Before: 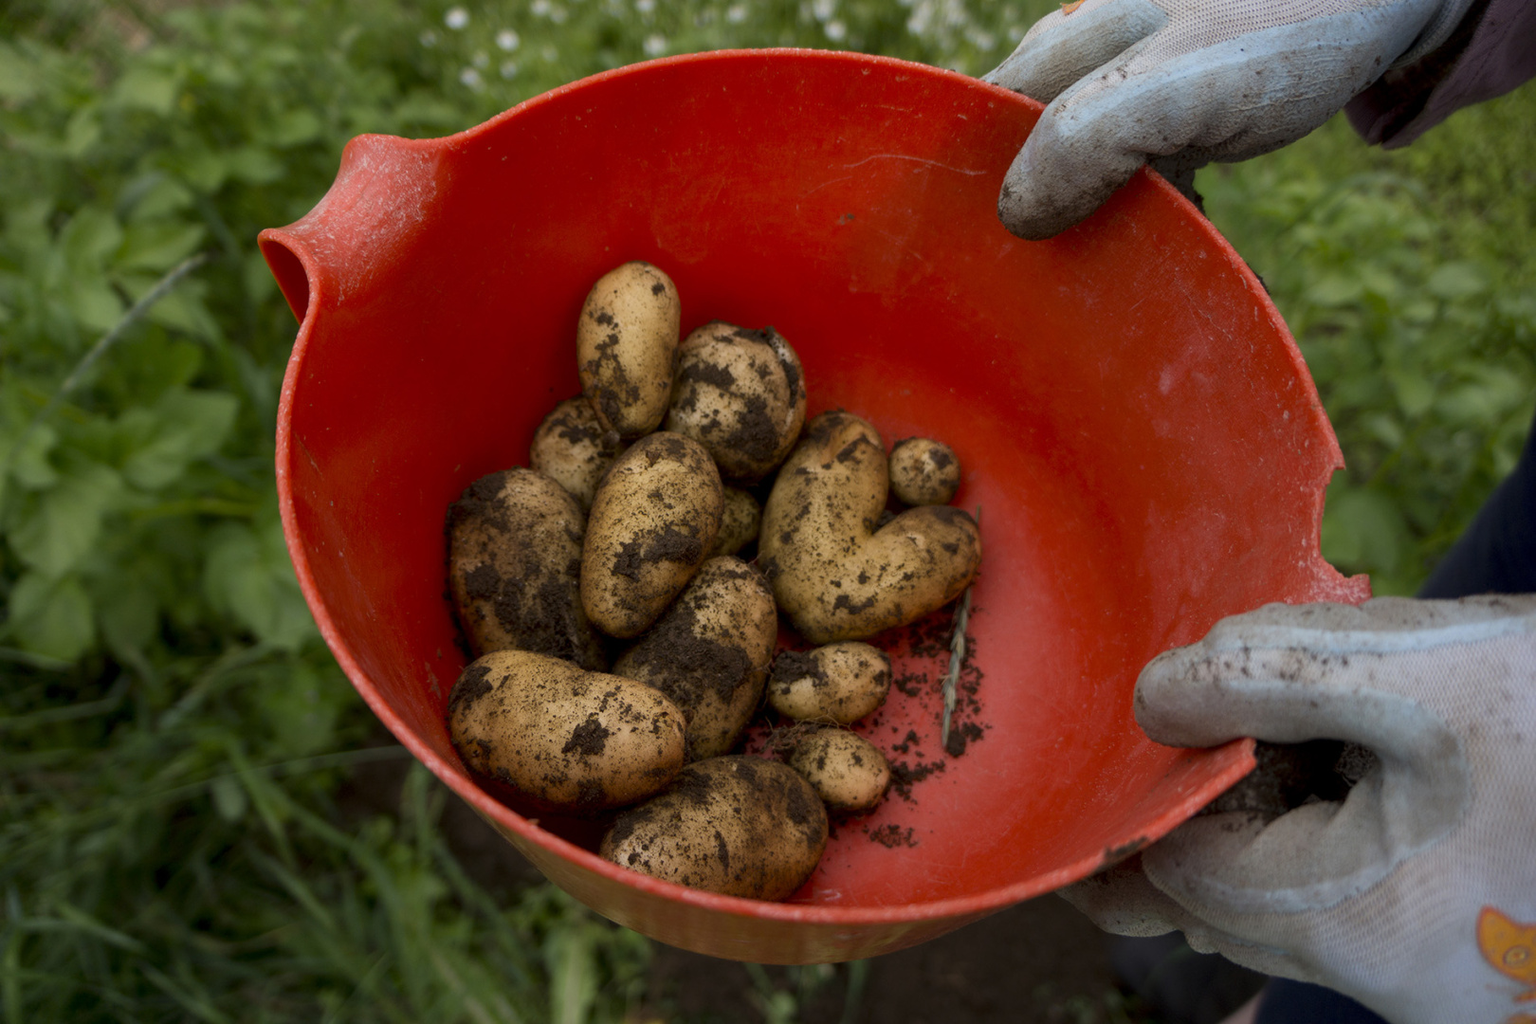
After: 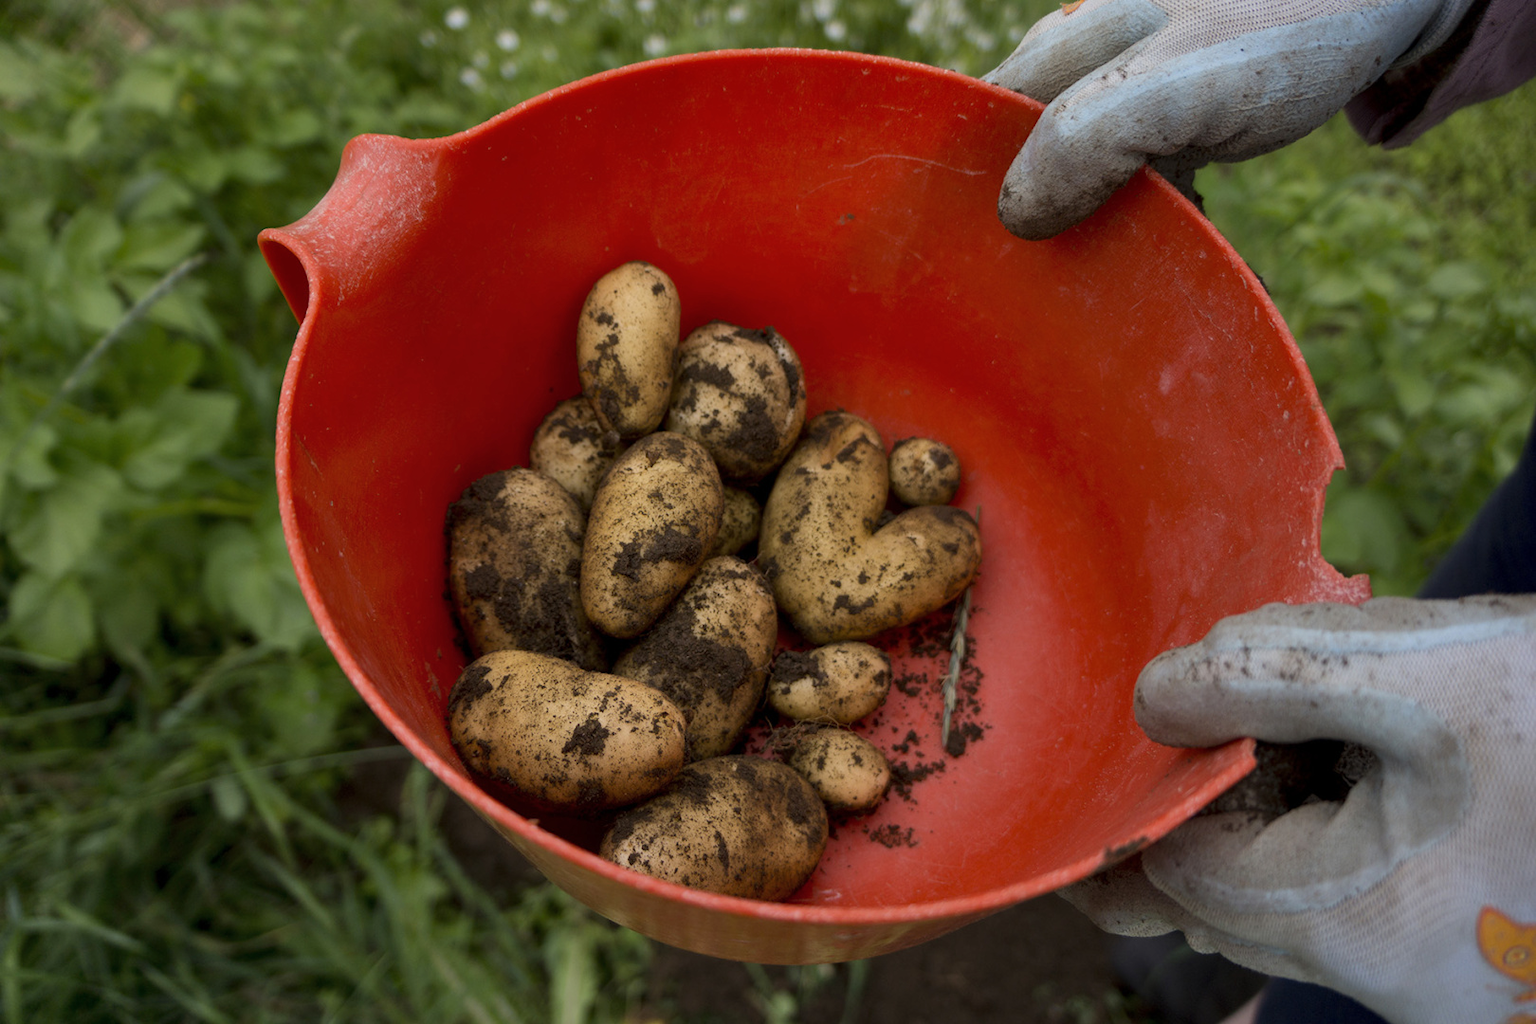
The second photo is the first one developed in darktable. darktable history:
shadows and highlights: shadows 36.43, highlights -27.65, soften with gaussian
